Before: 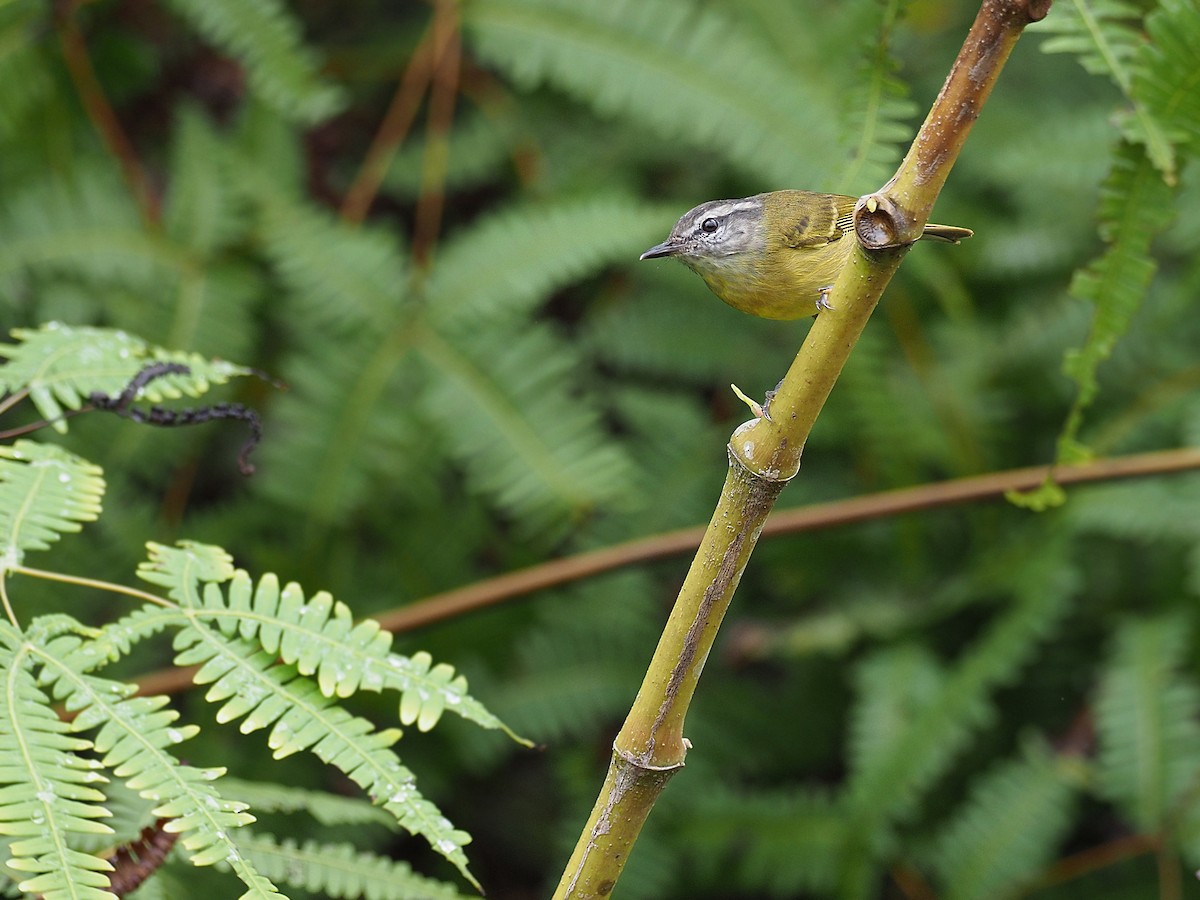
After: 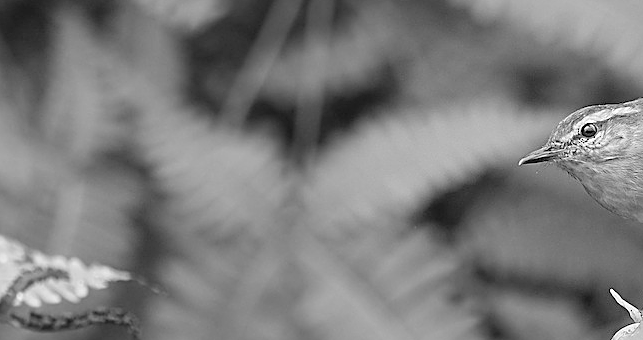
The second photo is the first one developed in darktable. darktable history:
crop: left 10.121%, top 10.631%, right 36.218%, bottom 51.526%
monochrome: on, module defaults
contrast brightness saturation: brightness 0.15
sharpen: on, module defaults
